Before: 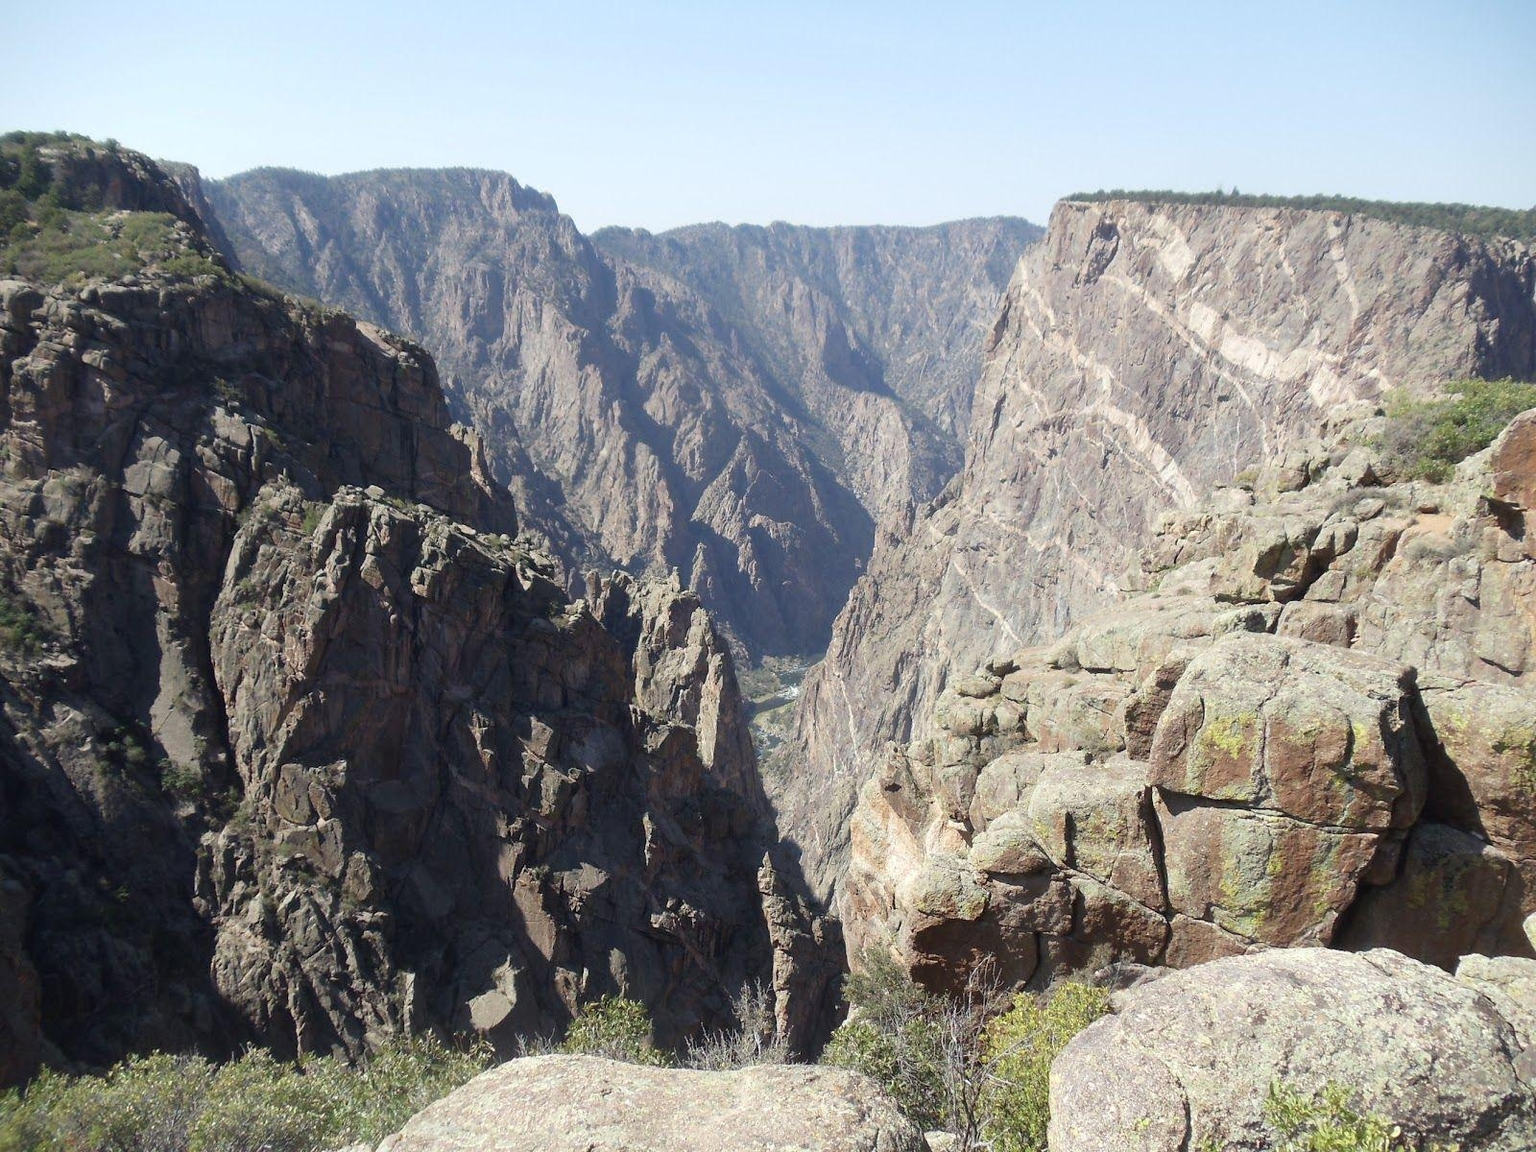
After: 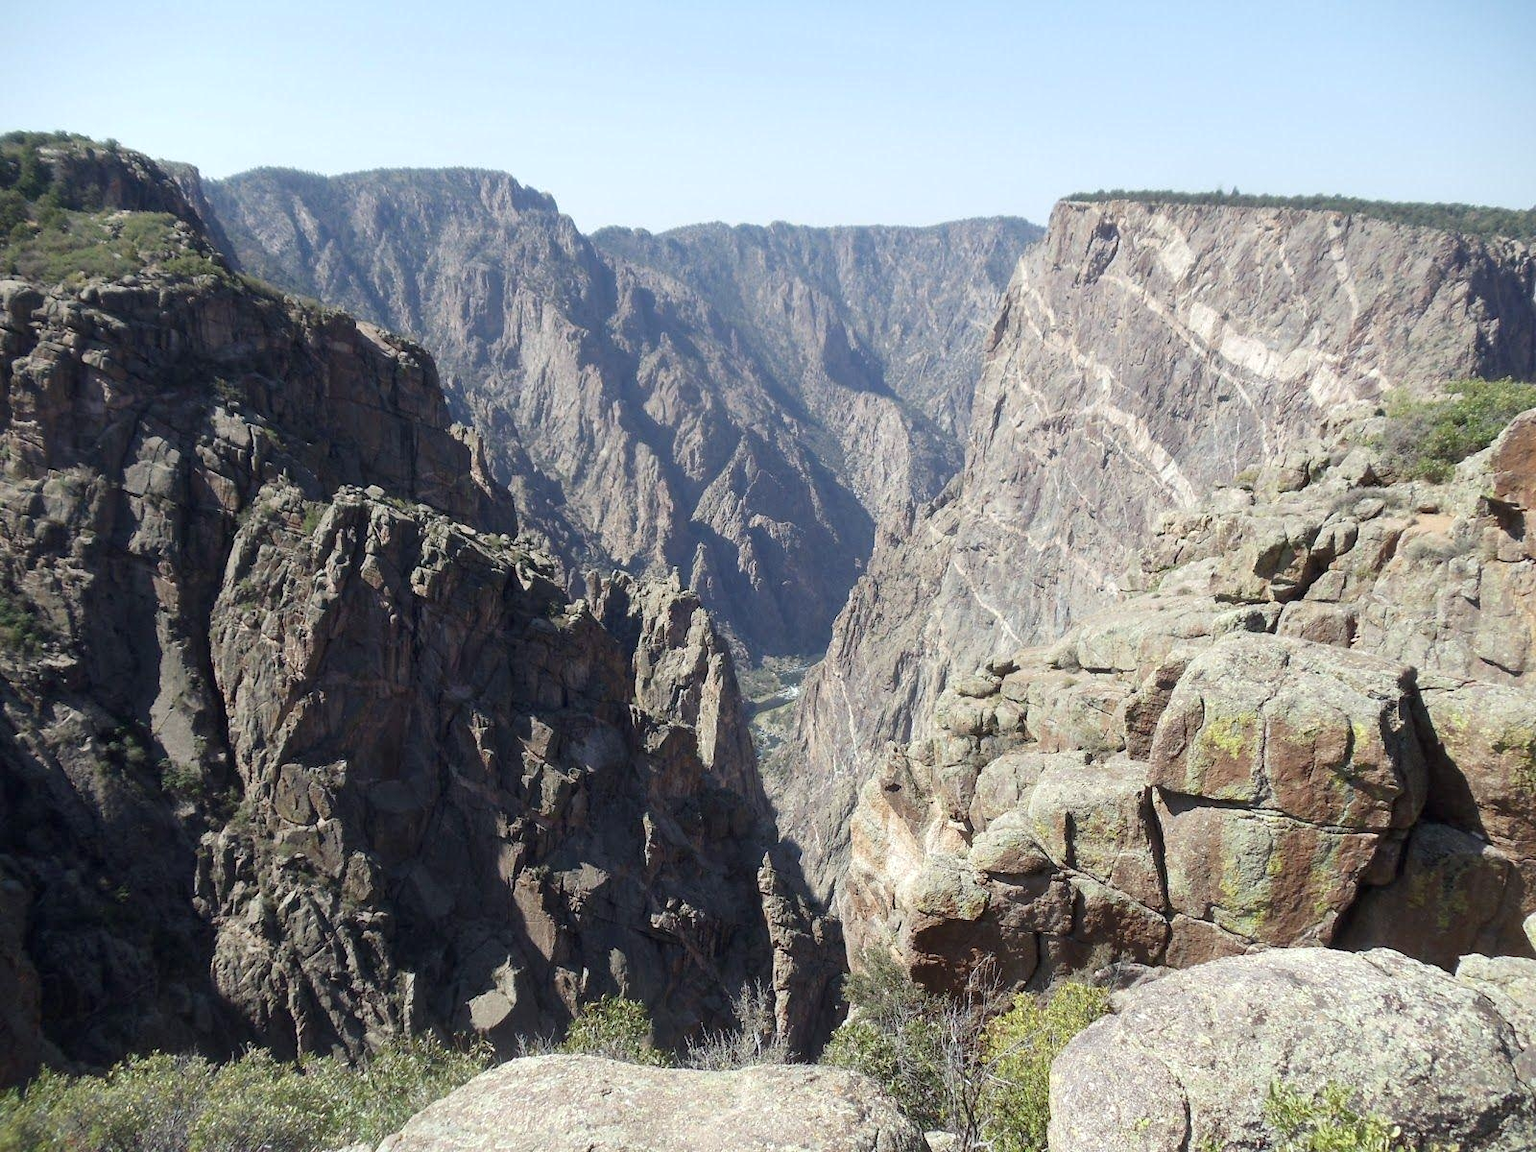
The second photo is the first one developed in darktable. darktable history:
local contrast: highlights 100%, shadows 100%, detail 120%, midtone range 0.2
white balance: red 0.986, blue 1.01
